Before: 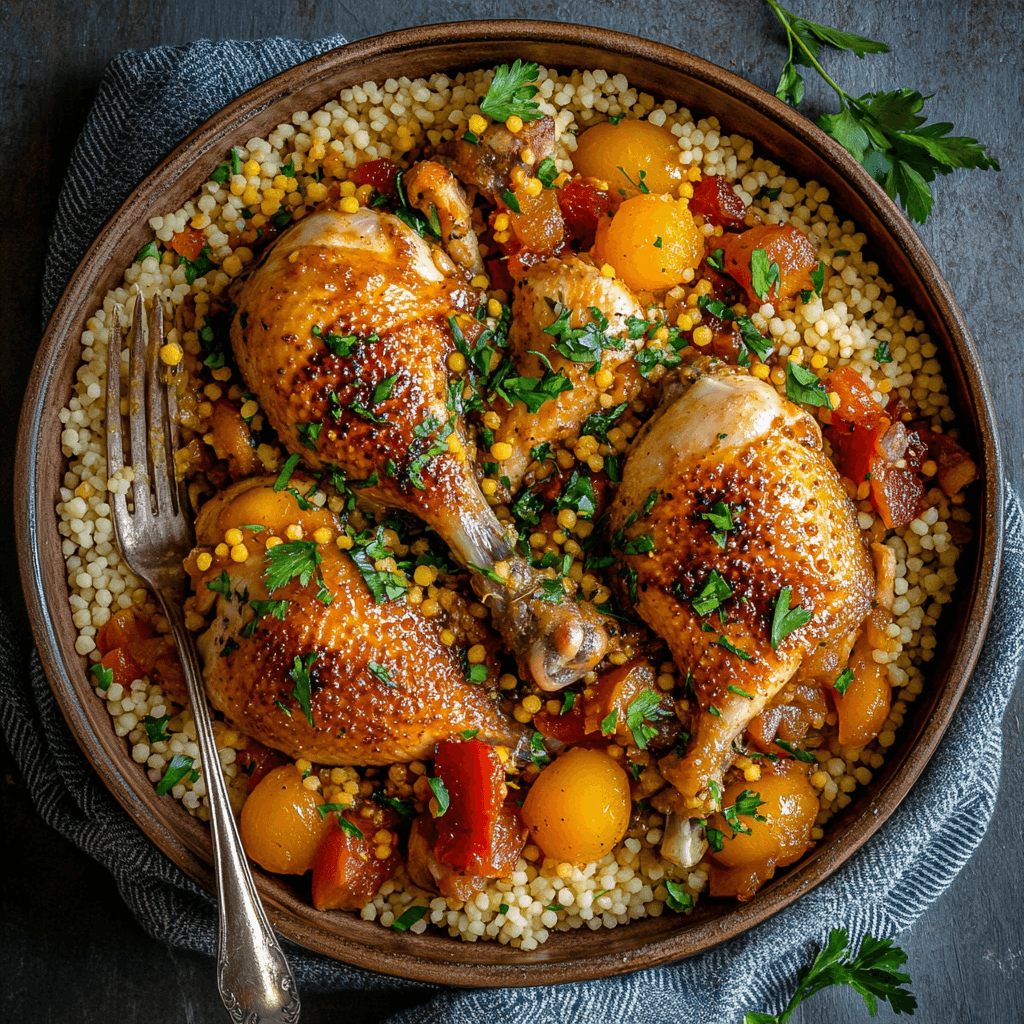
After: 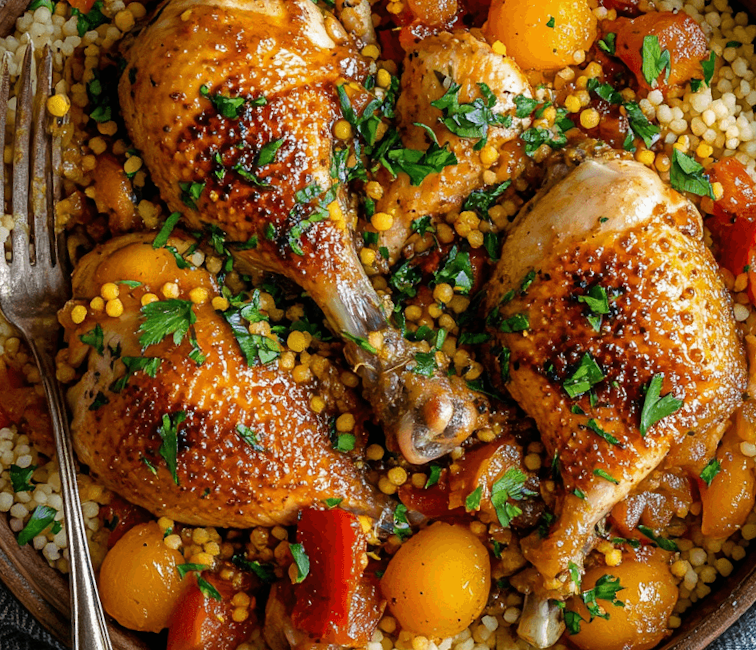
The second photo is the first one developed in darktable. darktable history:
crop and rotate: angle -3.4°, left 9.875%, top 20.823%, right 11.954%, bottom 11.952%
